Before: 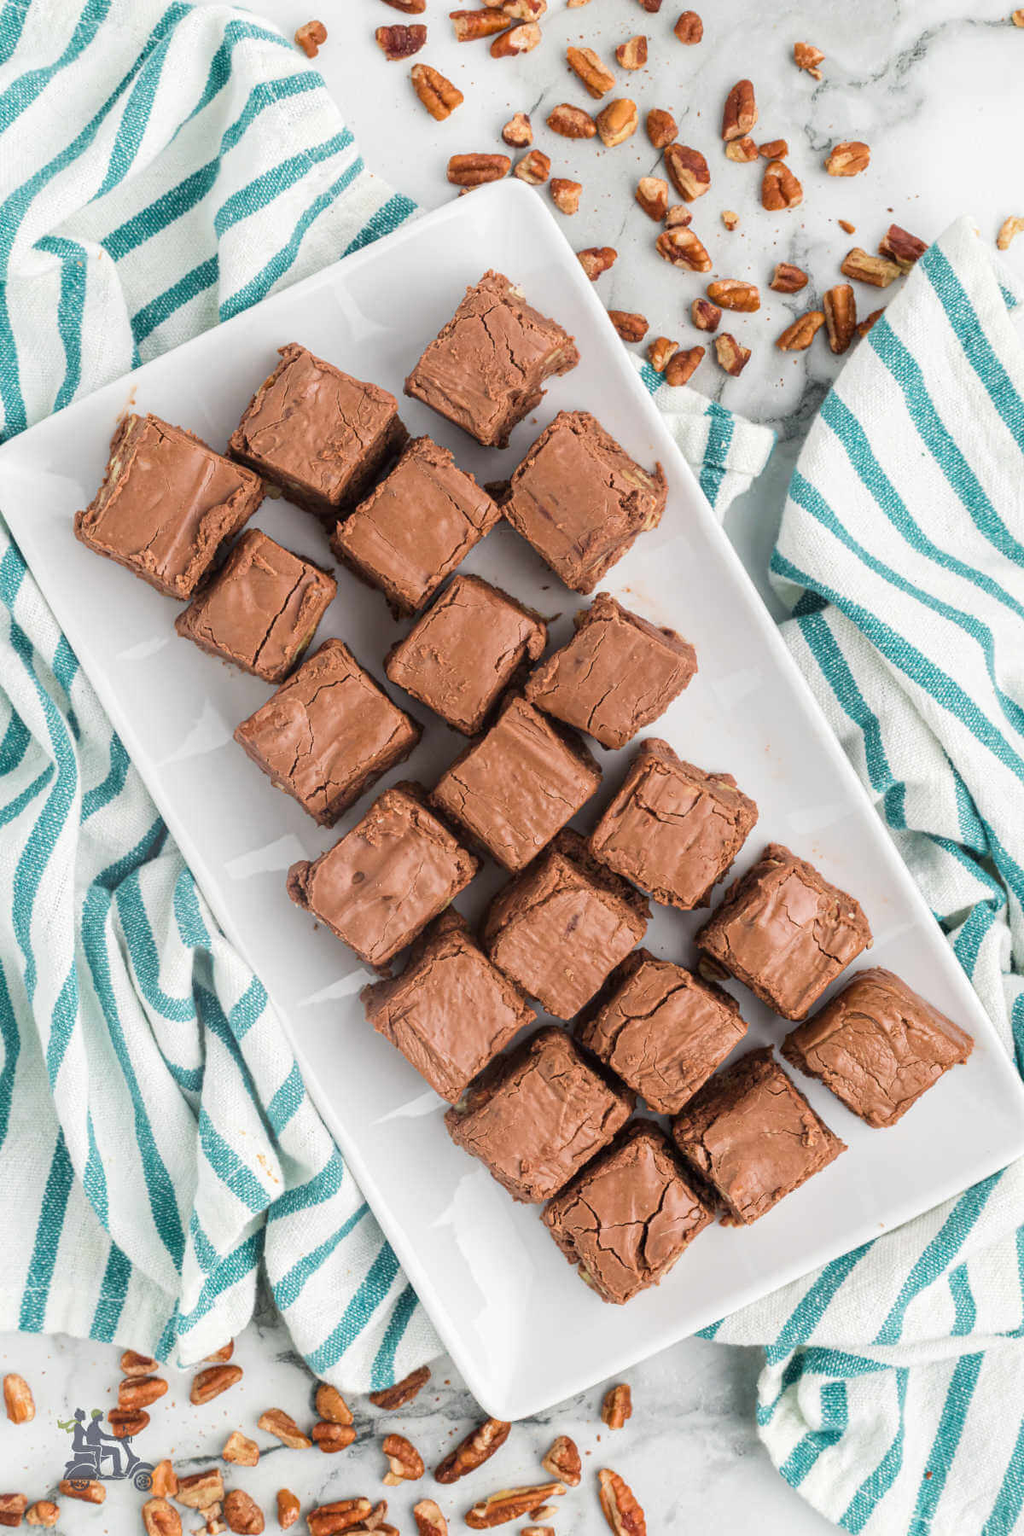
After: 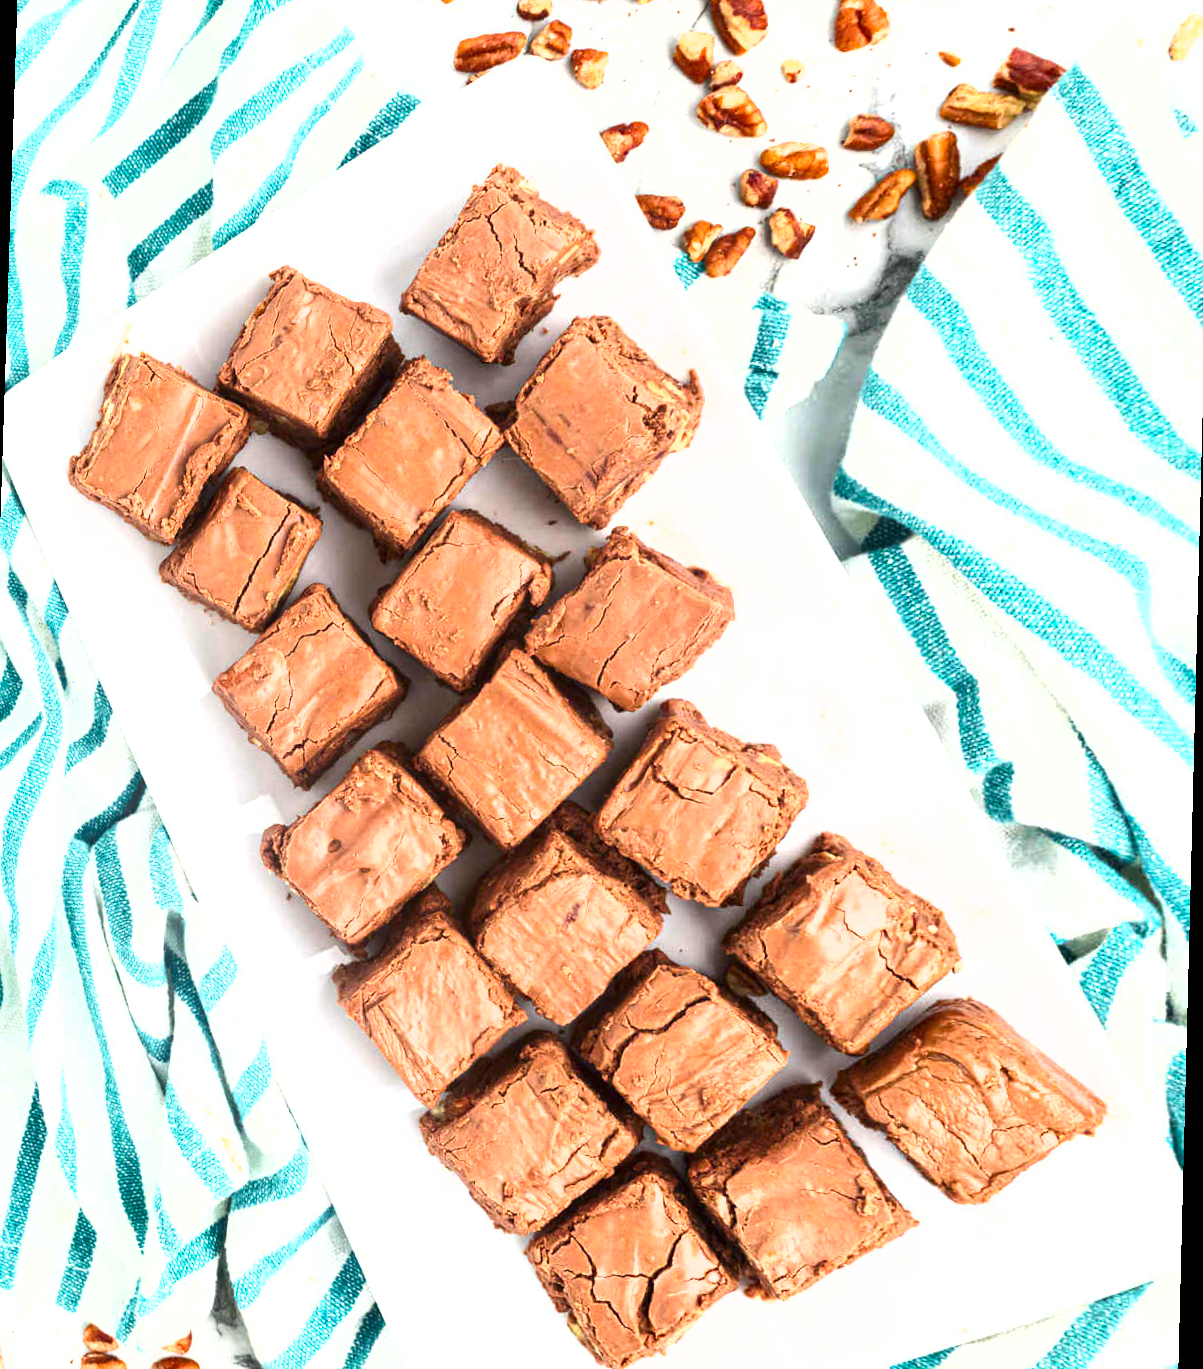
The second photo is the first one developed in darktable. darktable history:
rotate and perspective: rotation 1.69°, lens shift (vertical) -0.023, lens shift (horizontal) -0.291, crop left 0.025, crop right 0.988, crop top 0.092, crop bottom 0.842
contrast brightness saturation: contrast 0.13, brightness -0.05, saturation 0.16
shadows and highlights: shadows 29.32, highlights -29.32, low approximation 0.01, soften with gaussian
crop and rotate: top 5.609%, bottom 5.609%
exposure: black level correction 0, exposure 1.1 EV, compensate exposure bias true, compensate highlight preservation false
